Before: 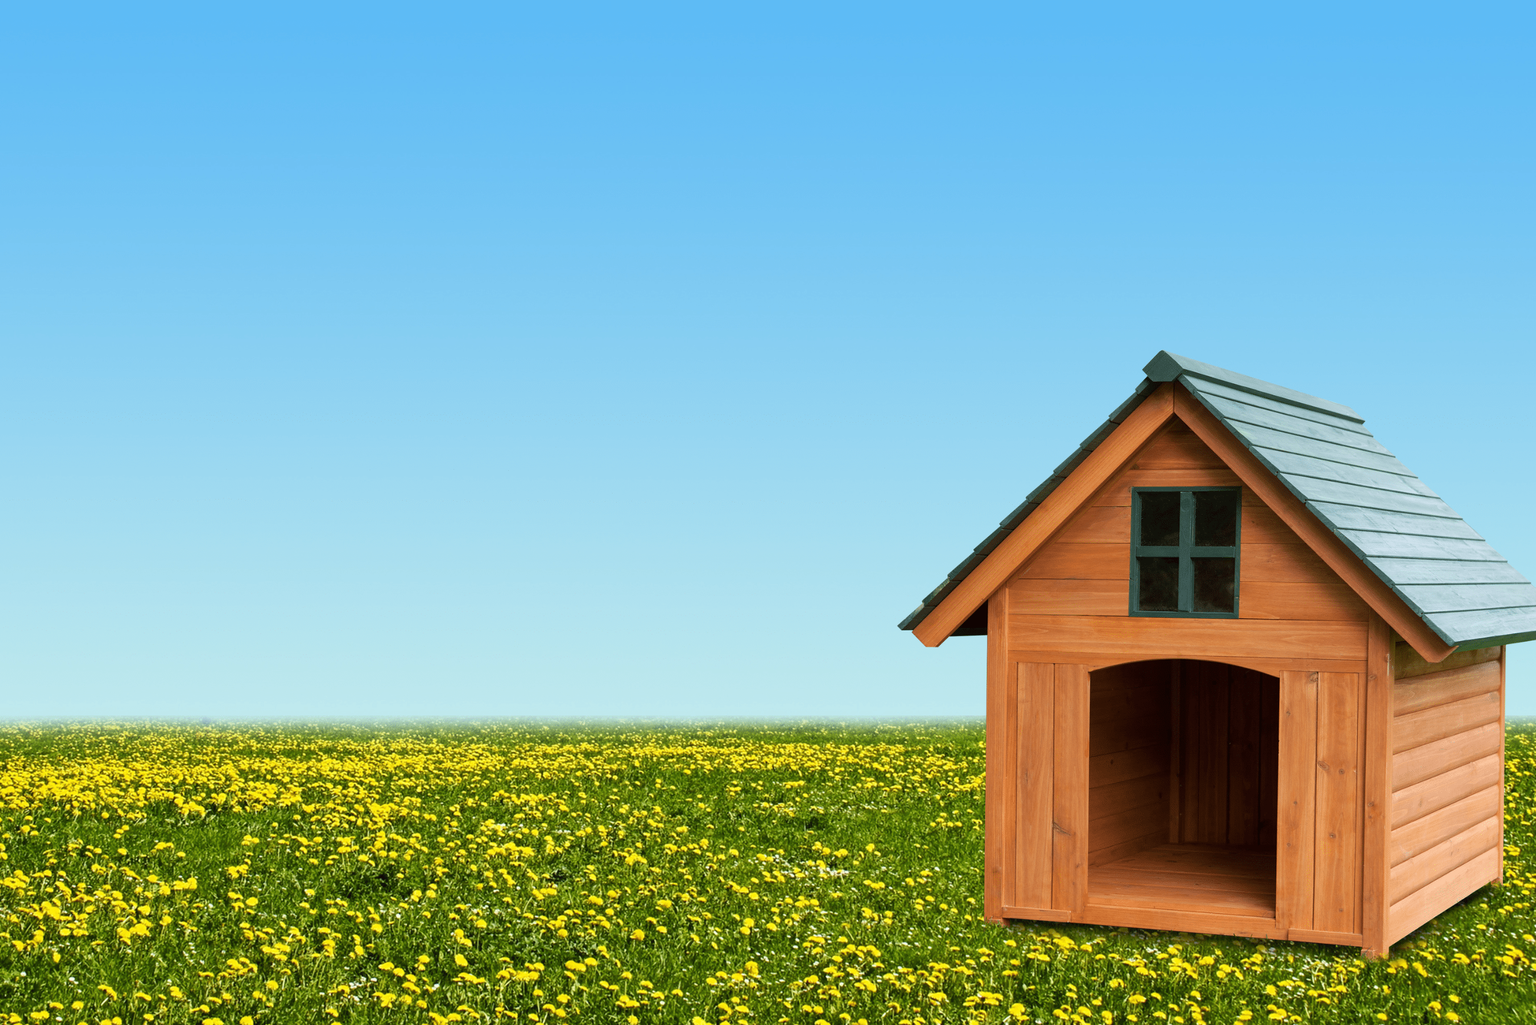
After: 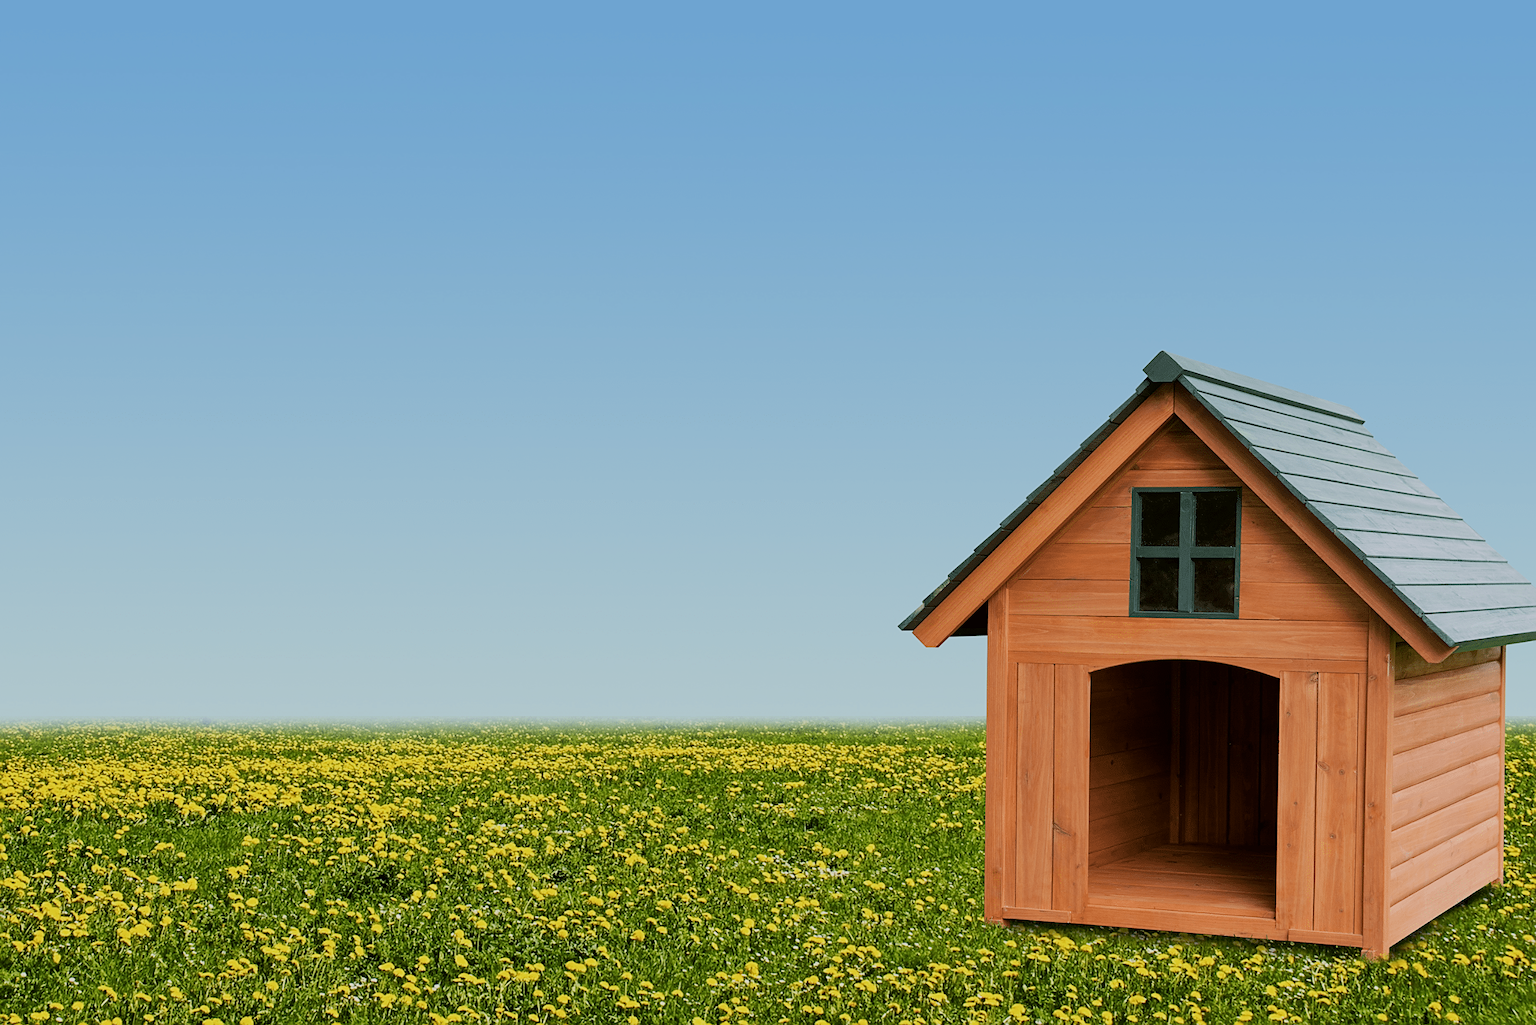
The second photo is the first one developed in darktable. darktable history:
filmic rgb: black relative exposure -7.65 EV, white relative exposure 4.56 EV, threshold 2.98 EV, hardness 3.61, contrast 0.99, contrast in shadows safe, enable highlight reconstruction true
sharpen: on, module defaults
tone equalizer: smoothing diameter 2.12%, edges refinement/feathering 21.42, mask exposure compensation -1.57 EV, filter diffusion 5
color correction: highlights a* 3.1, highlights b* -1.08, shadows a* -0.081, shadows b* 2.09, saturation 0.984
